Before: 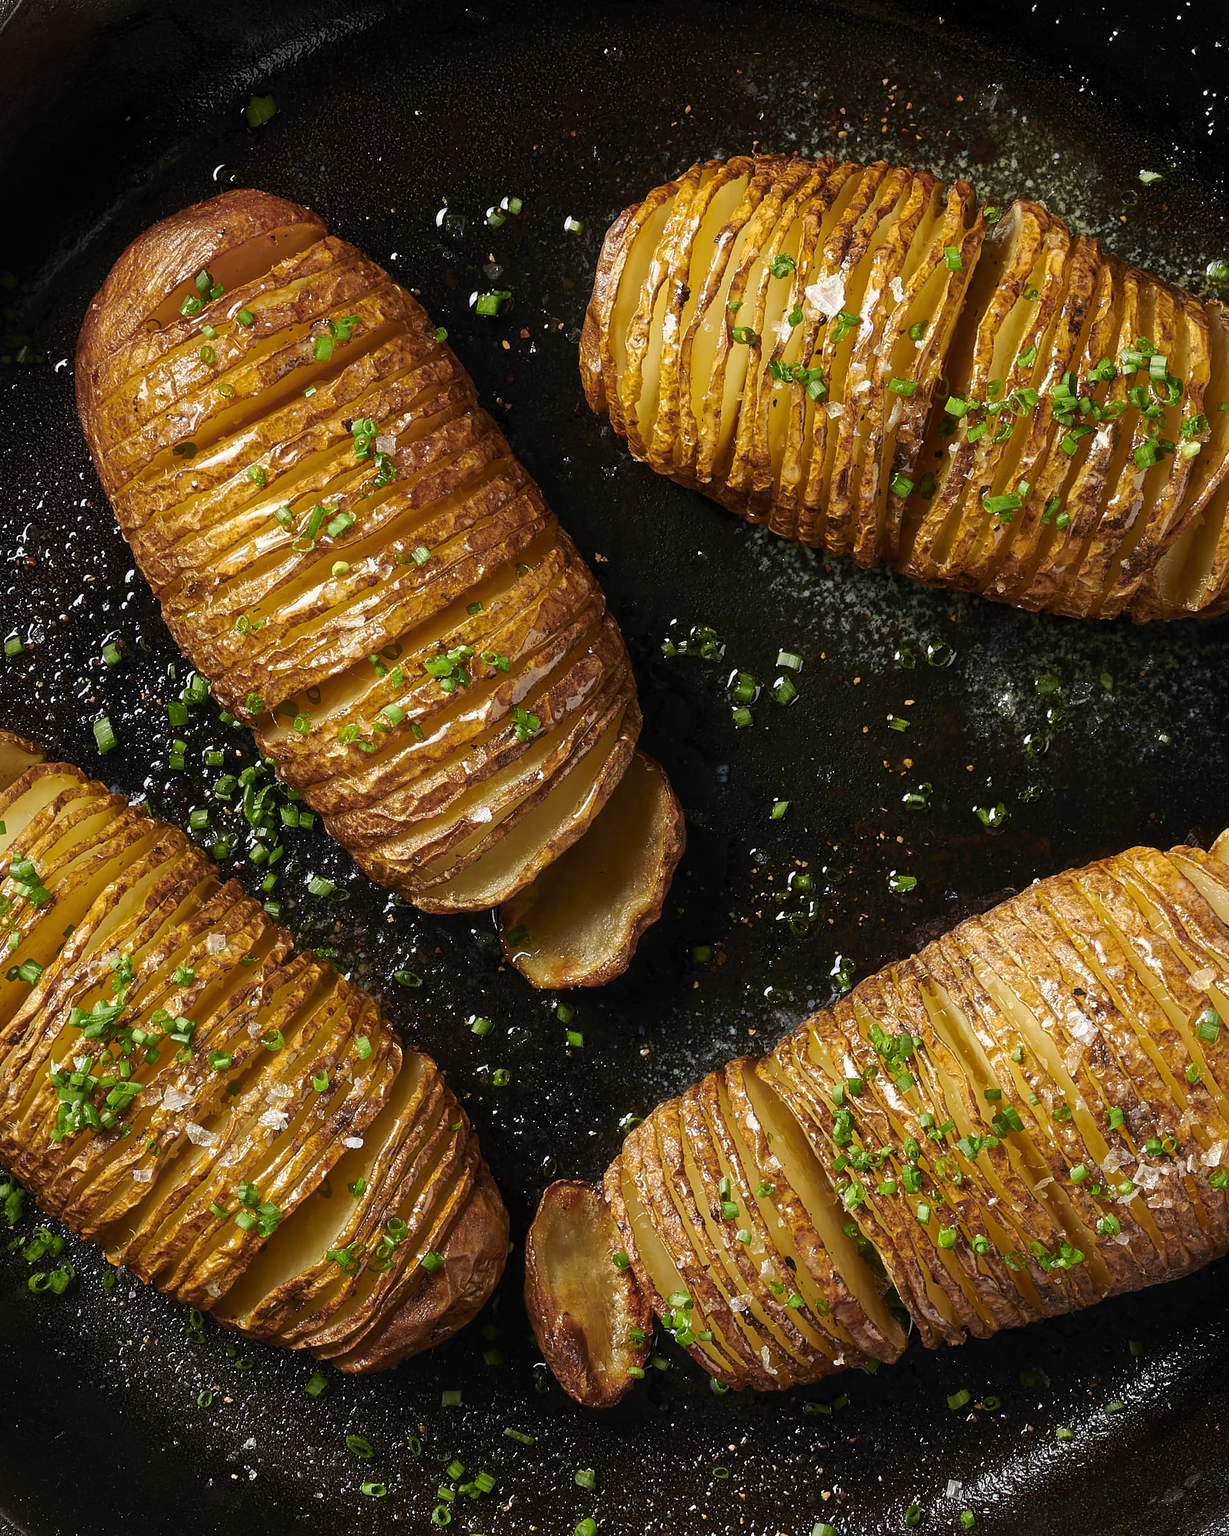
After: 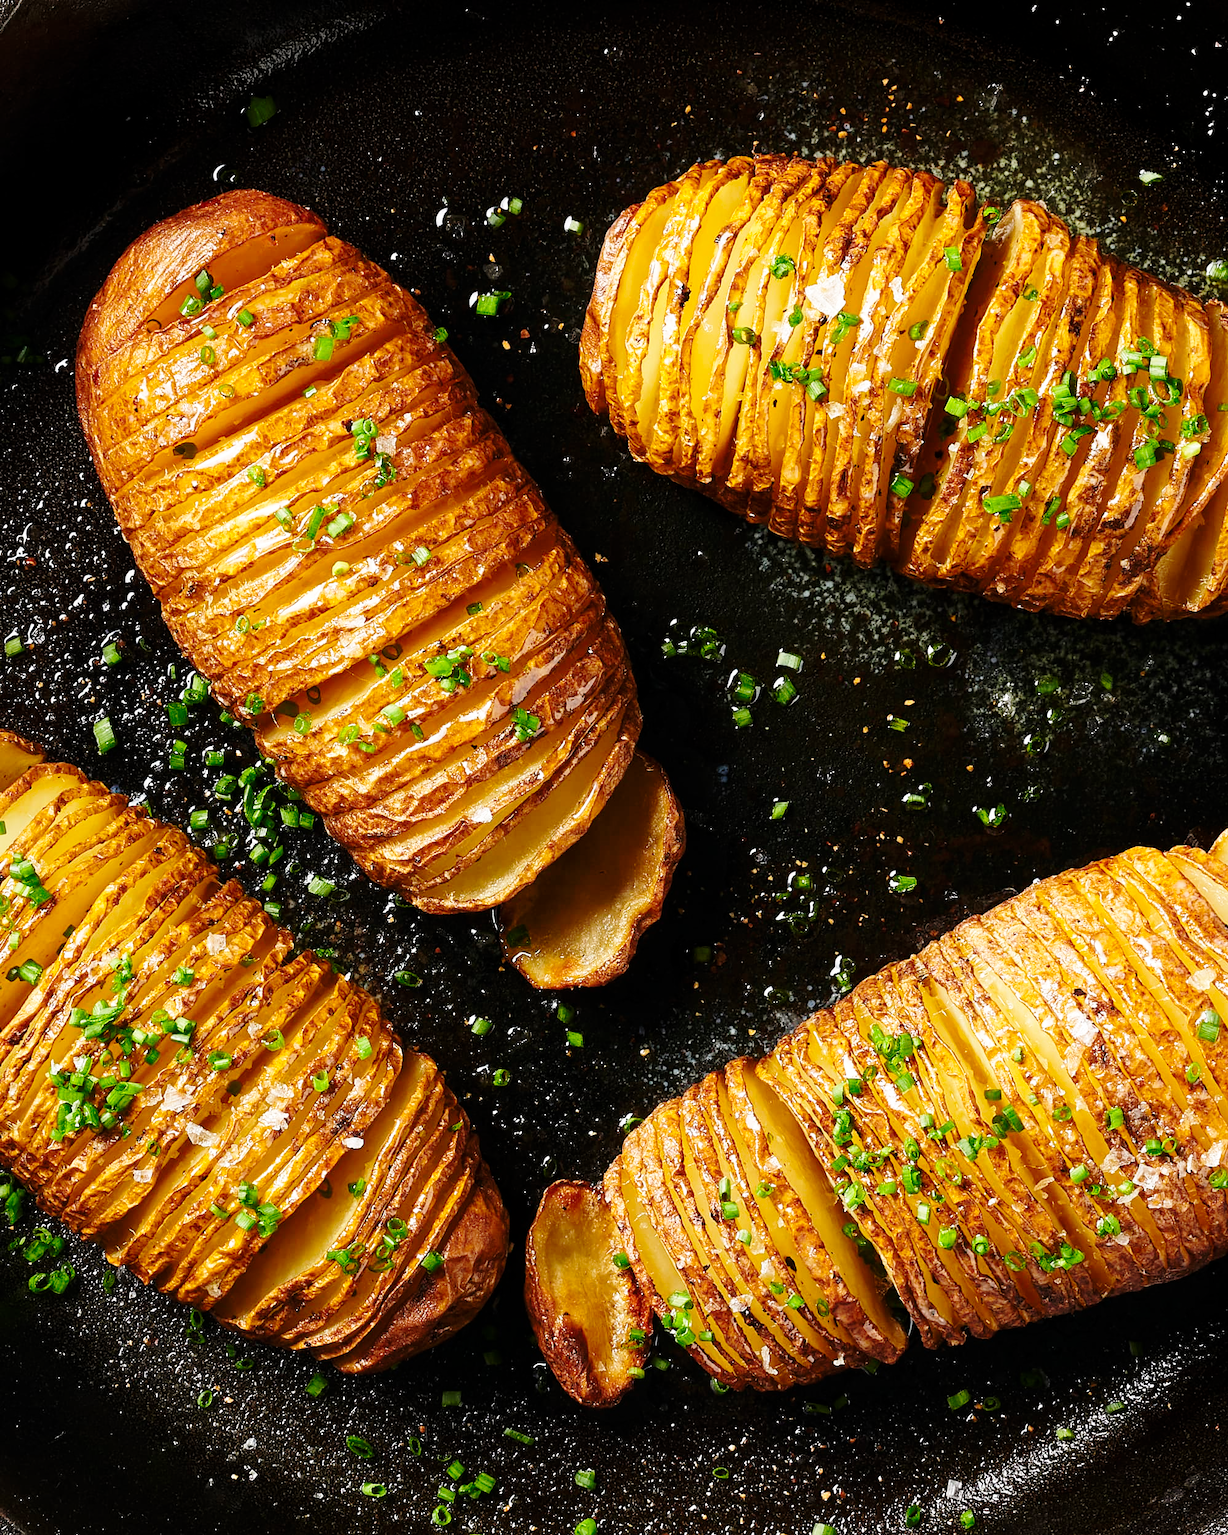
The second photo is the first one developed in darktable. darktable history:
levels: levels [0, 0.51, 1]
base curve: curves: ch0 [(0, 0) (0.028, 0.03) (0.121, 0.232) (0.46, 0.748) (0.859, 0.968) (1, 1)], preserve colors none
